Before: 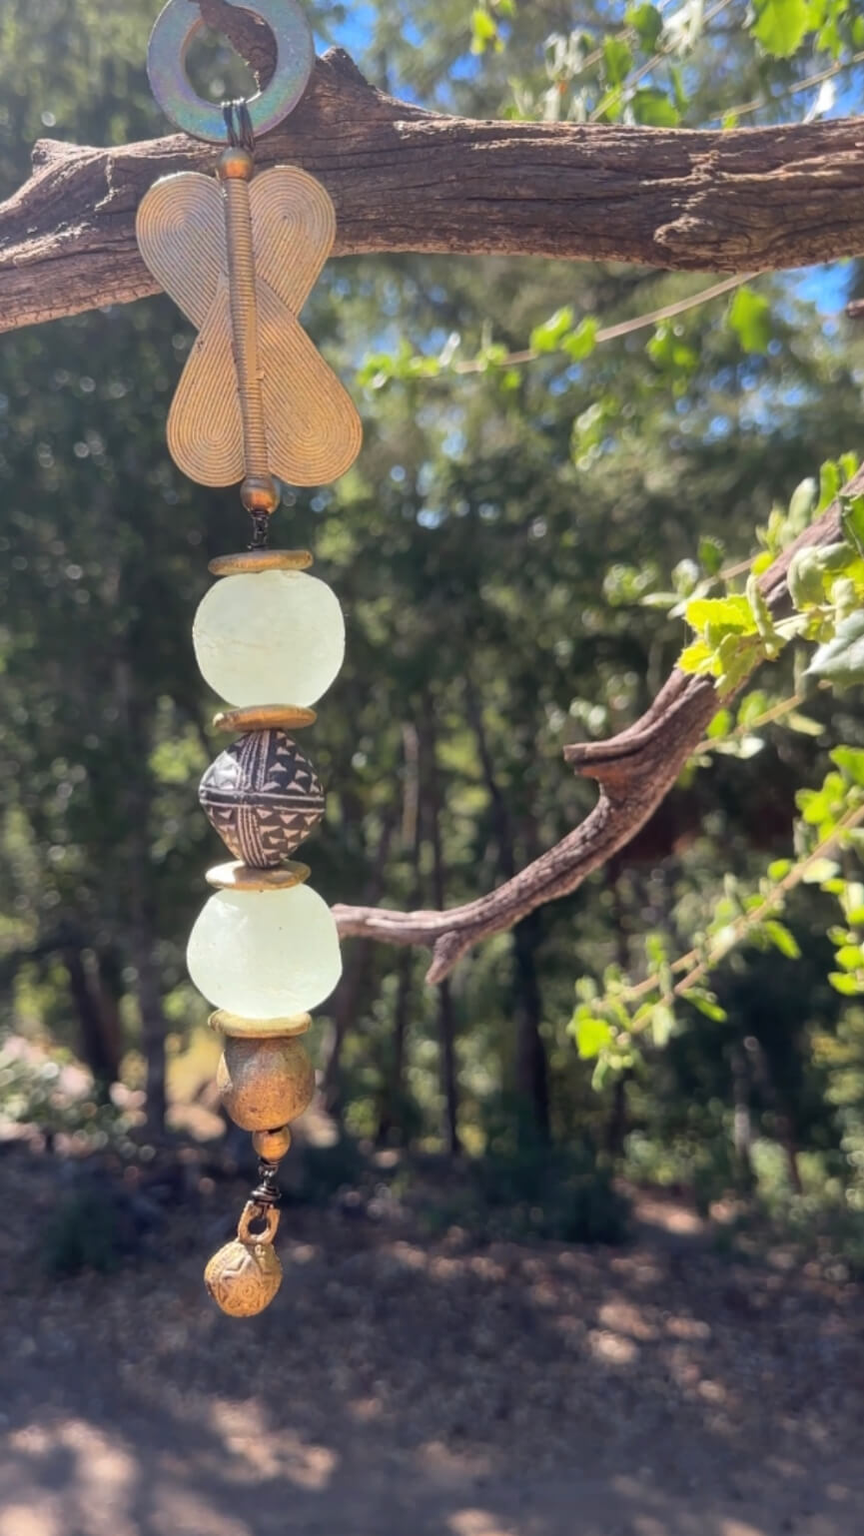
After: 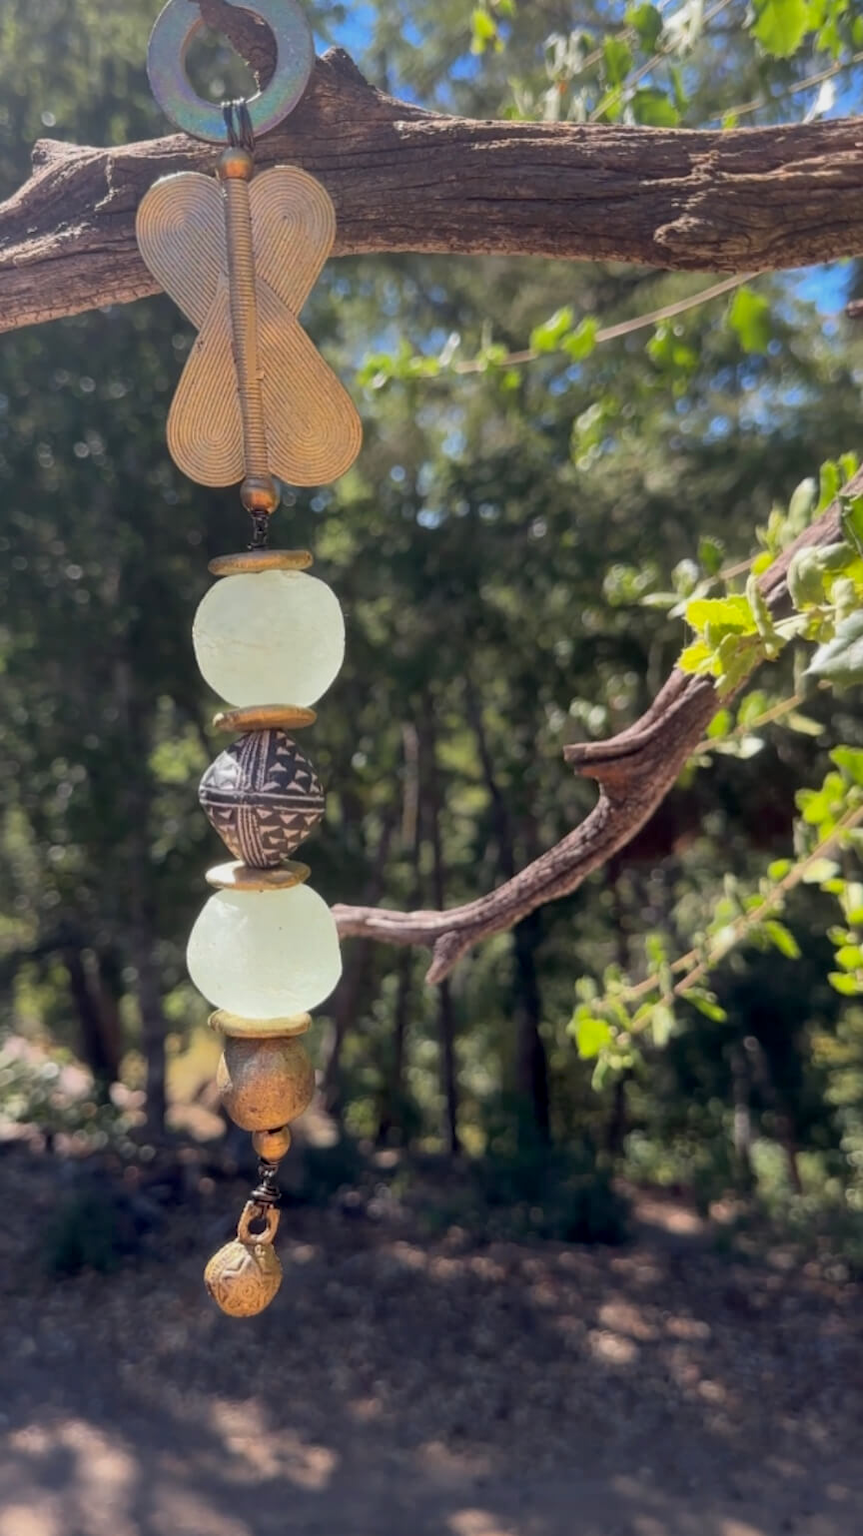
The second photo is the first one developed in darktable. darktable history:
base curve: curves: ch0 [(0, 0) (0.472, 0.455) (1, 1)], preserve colors none
exposure: black level correction 0.006, exposure -0.226 EV, compensate highlight preservation false
